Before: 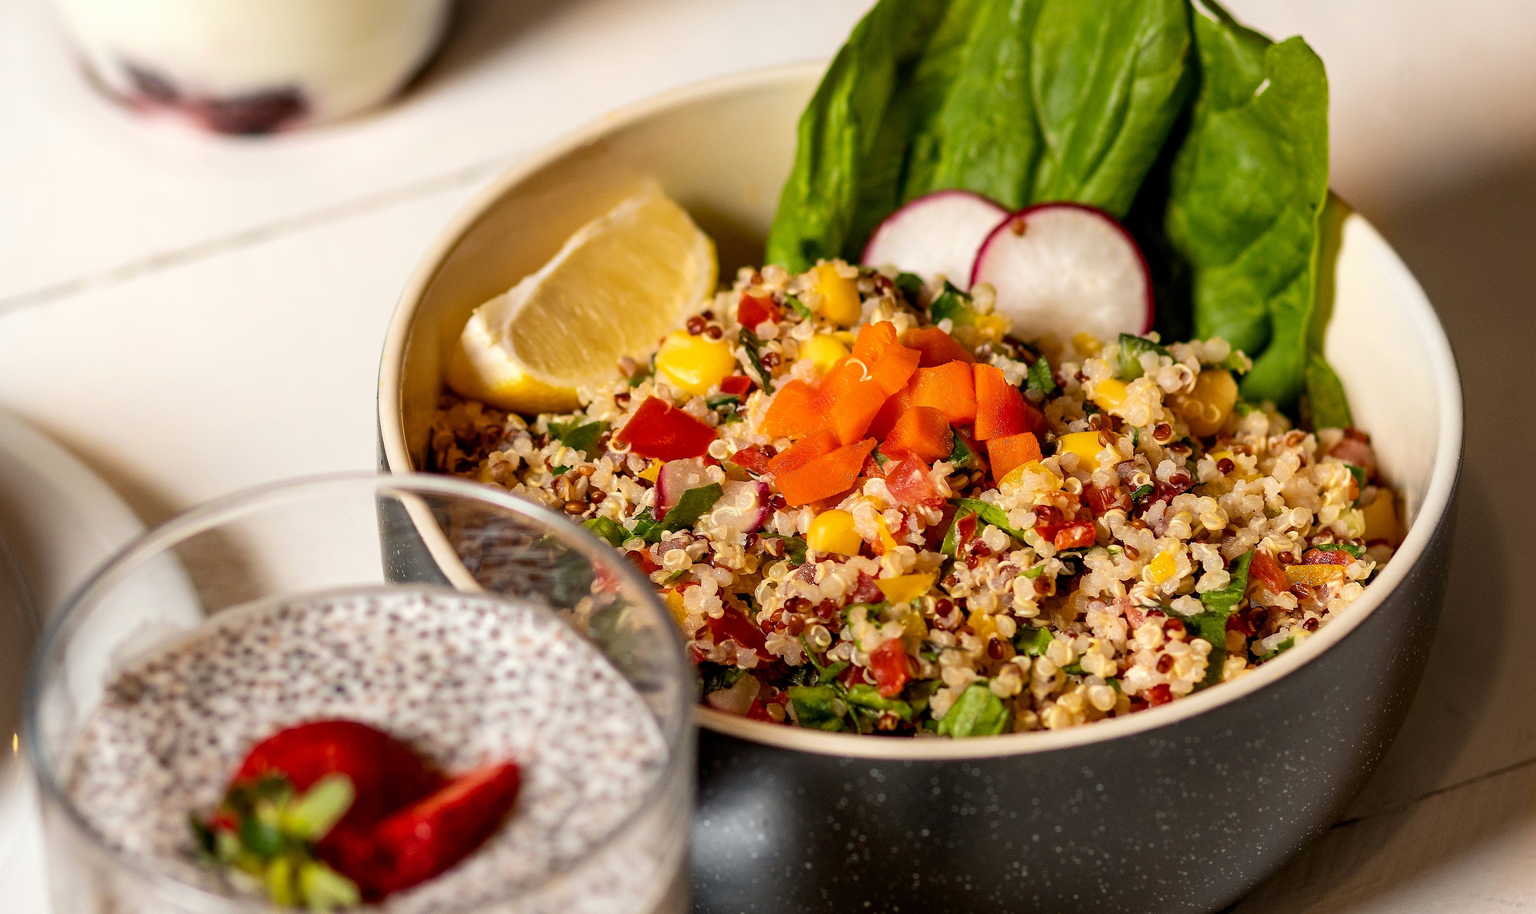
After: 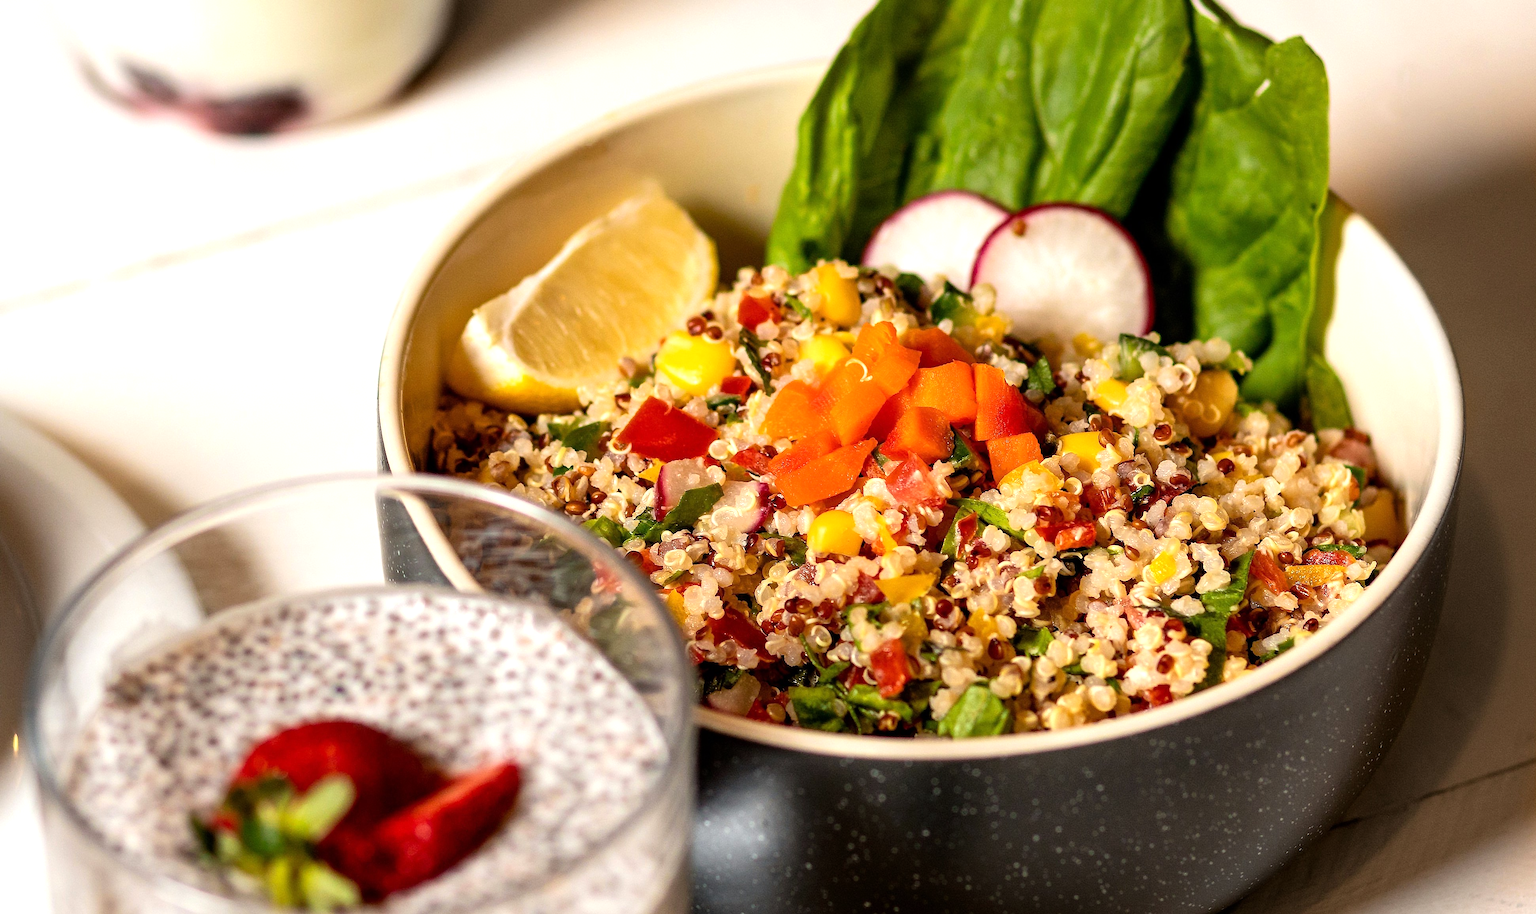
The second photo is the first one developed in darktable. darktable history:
tone equalizer: -8 EV -0.449 EV, -7 EV -0.374 EV, -6 EV -0.357 EV, -5 EV -0.247 EV, -3 EV 0.248 EV, -2 EV 0.326 EV, -1 EV 0.408 EV, +0 EV 0.389 EV
